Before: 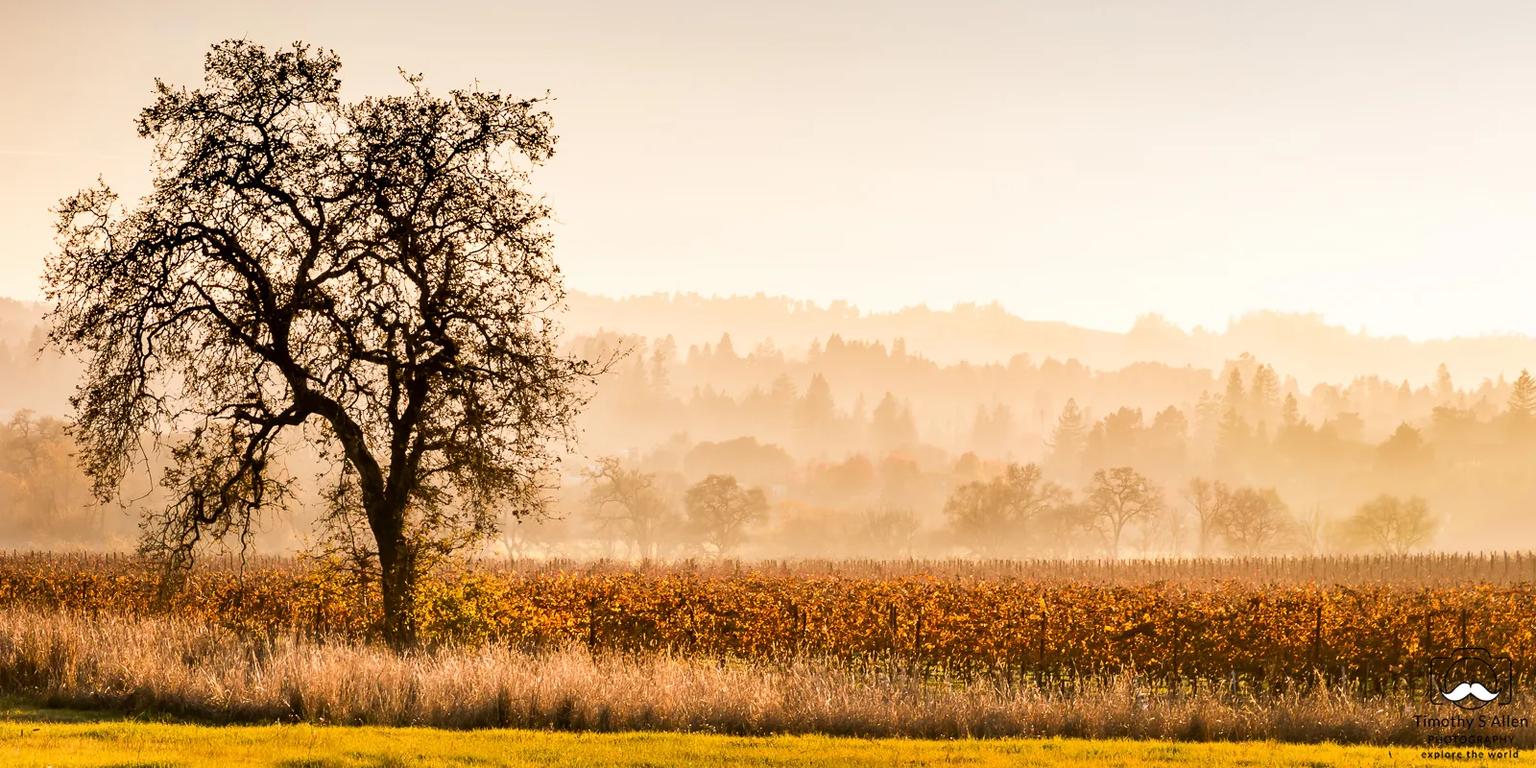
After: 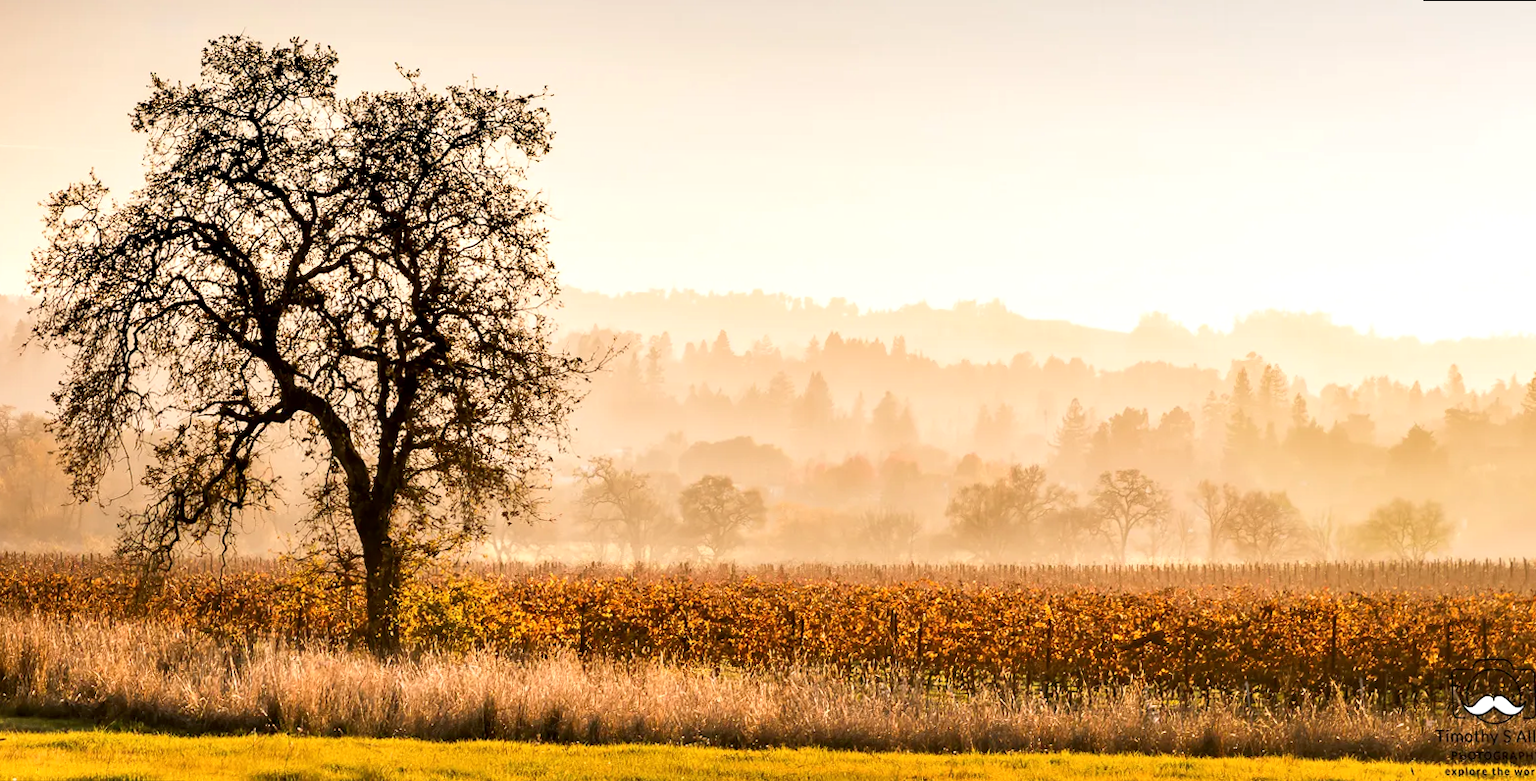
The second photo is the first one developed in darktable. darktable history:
contrast equalizer: octaves 7, y [[0.6 ×6], [0.55 ×6], [0 ×6], [0 ×6], [0 ×6]], mix 0.15
rotate and perspective: rotation 0.226°, lens shift (vertical) -0.042, crop left 0.023, crop right 0.982, crop top 0.006, crop bottom 0.994
exposure: exposure 0.131 EV, compensate highlight preservation false
